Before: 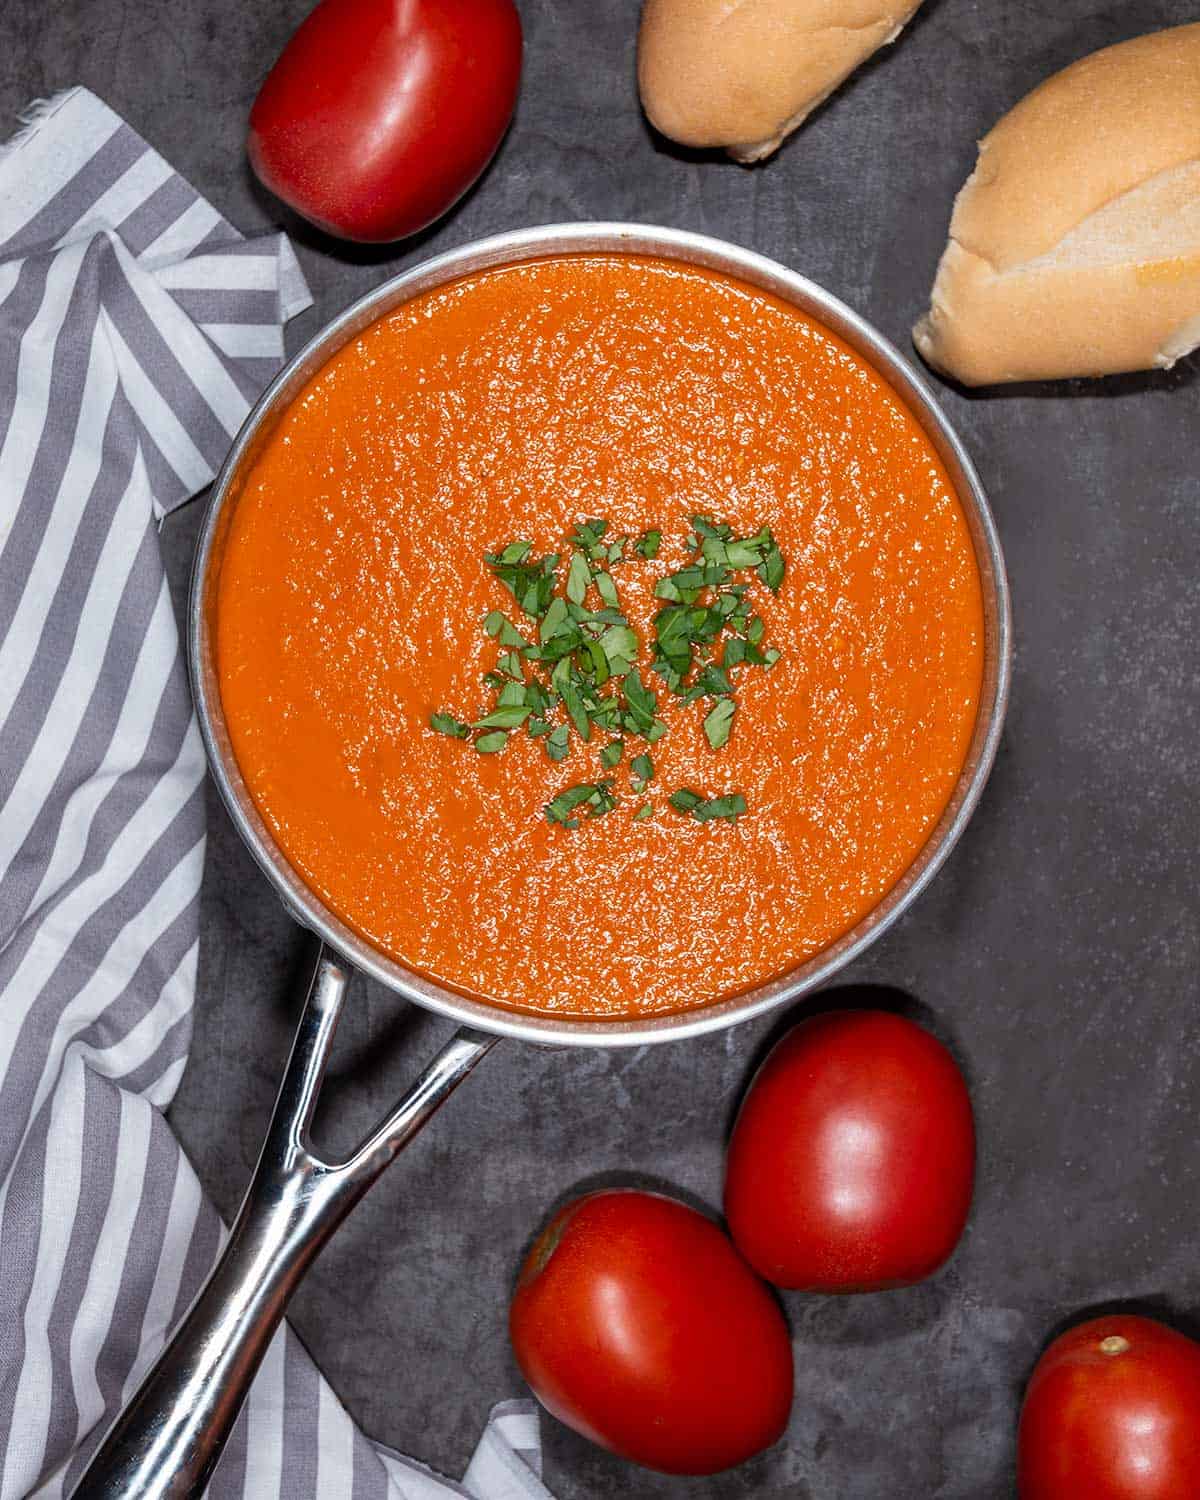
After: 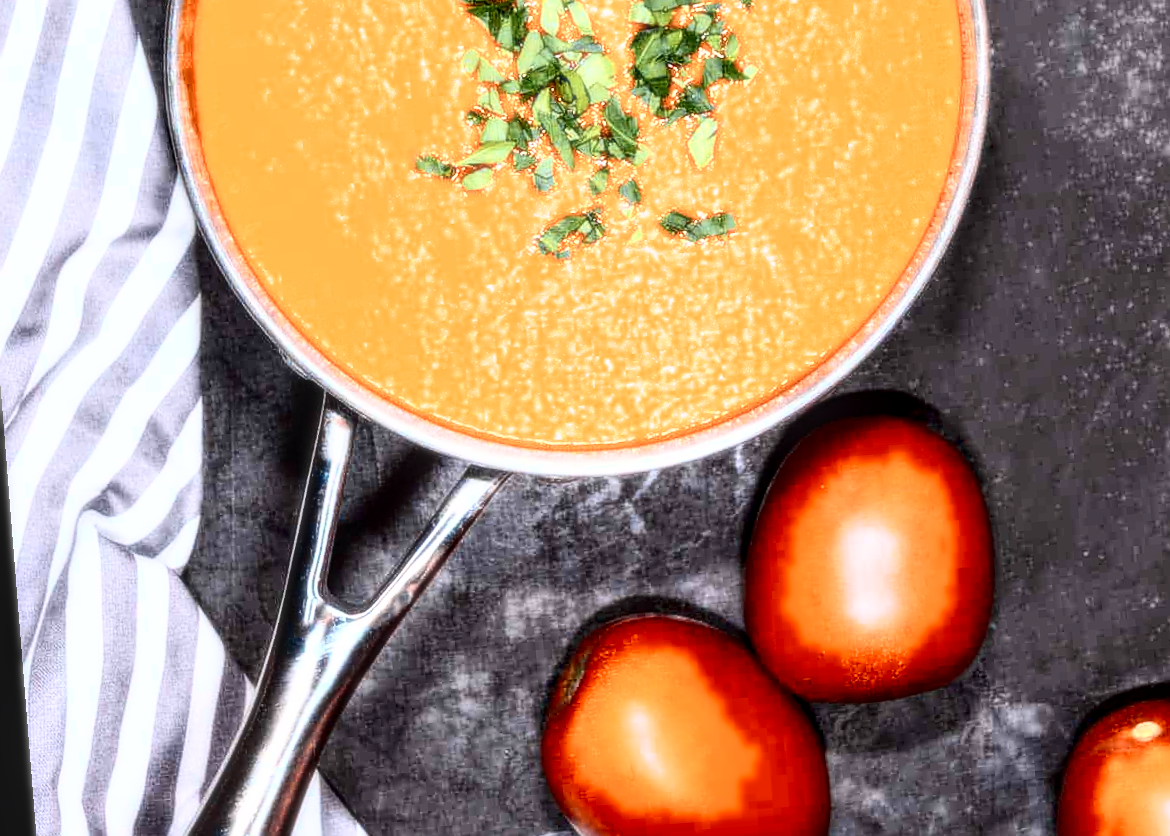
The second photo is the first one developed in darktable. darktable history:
rotate and perspective: rotation -4.57°, crop left 0.054, crop right 0.944, crop top 0.087, crop bottom 0.914
local contrast: highlights 61%, detail 143%, midtone range 0.428
tone curve: curves: ch0 [(0, 0.031) (0.139, 0.084) (0.311, 0.278) (0.495, 0.544) (0.718, 0.816) (0.841, 0.909) (1, 0.967)]; ch1 [(0, 0) (0.272, 0.249) (0.388, 0.385) (0.469, 0.456) (0.495, 0.497) (0.538, 0.545) (0.578, 0.595) (0.707, 0.778) (1, 1)]; ch2 [(0, 0) (0.125, 0.089) (0.353, 0.329) (0.443, 0.408) (0.502, 0.499) (0.557, 0.531) (0.608, 0.631) (1, 1)], color space Lab, independent channels, preserve colors none
color zones: curves: ch0 [(0.018, 0.548) (0.197, 0.654) (0.425, 0.447) (0.605, 0.658) (0.732, 0.579)]; ch1 [(0.105, 0.531) (0.224, 0.531) (0.386, 0.39) (0.618, 0.456) (0.732, 0.456) (0.956, 0.421)]; ch2 [(0.039, 0.583) (0.215, 0.465) (0.399, 0.544) (0.465, 0.548) (0.614, 0.447) (0.724, 0.43) (0.882, 0.623) (0.956, 0.632)]
sharpen: on, module defaults
bloom: size 0%, threshold 54.82%, strength 8.31%
exposure: exposure 0.161 EV, compensate highlight preservation false
crop and rotate: top 36.435%
